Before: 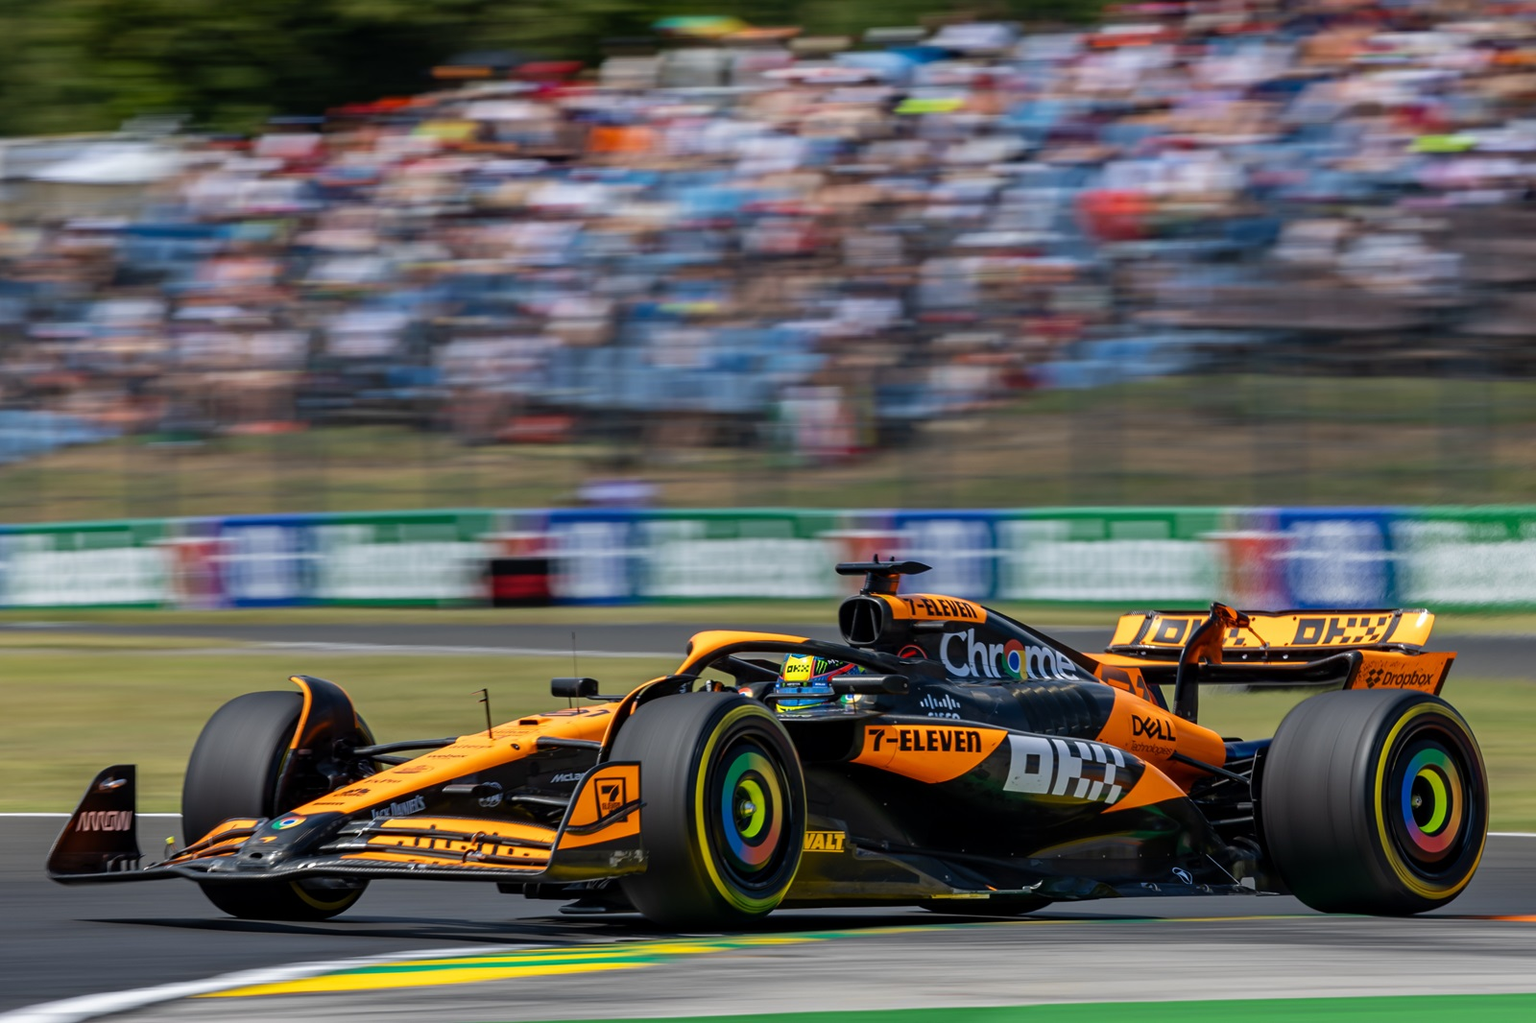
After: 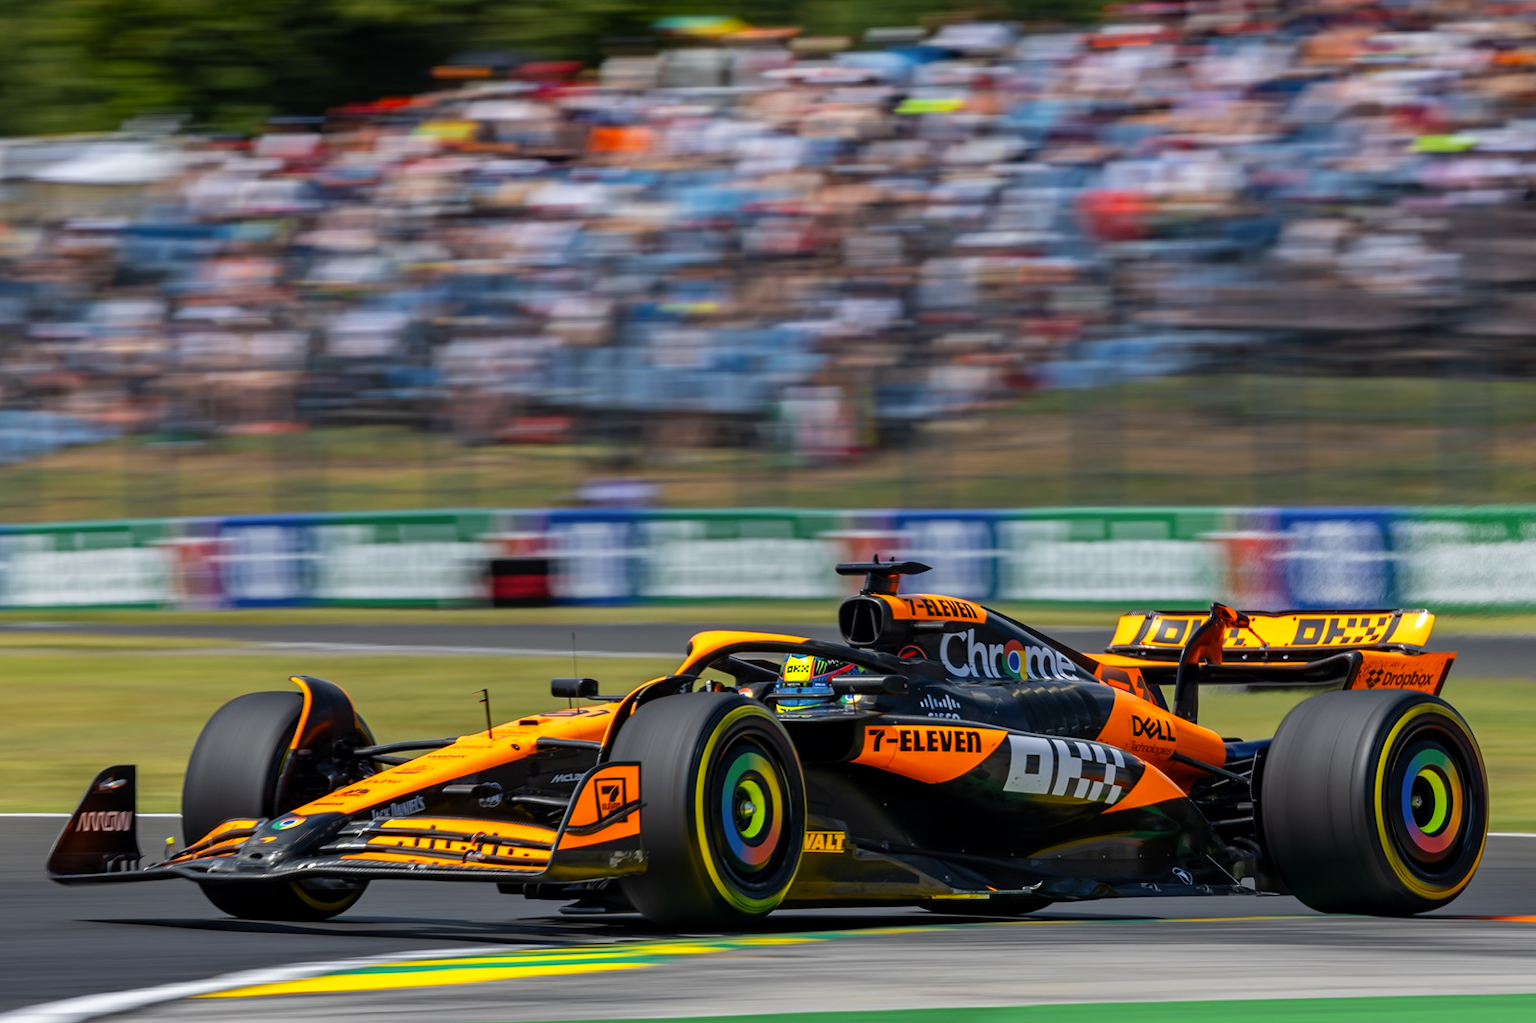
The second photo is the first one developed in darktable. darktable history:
color zones: curves: ch0 [(0.224, 0.526) (0.75, 0.5)]; ch1 [(0.055, 0.526) (0.224, 0.761) (0.377, 0.526) (0.75, 0.5)]
contrast brightness saturation: saturation -0.049
